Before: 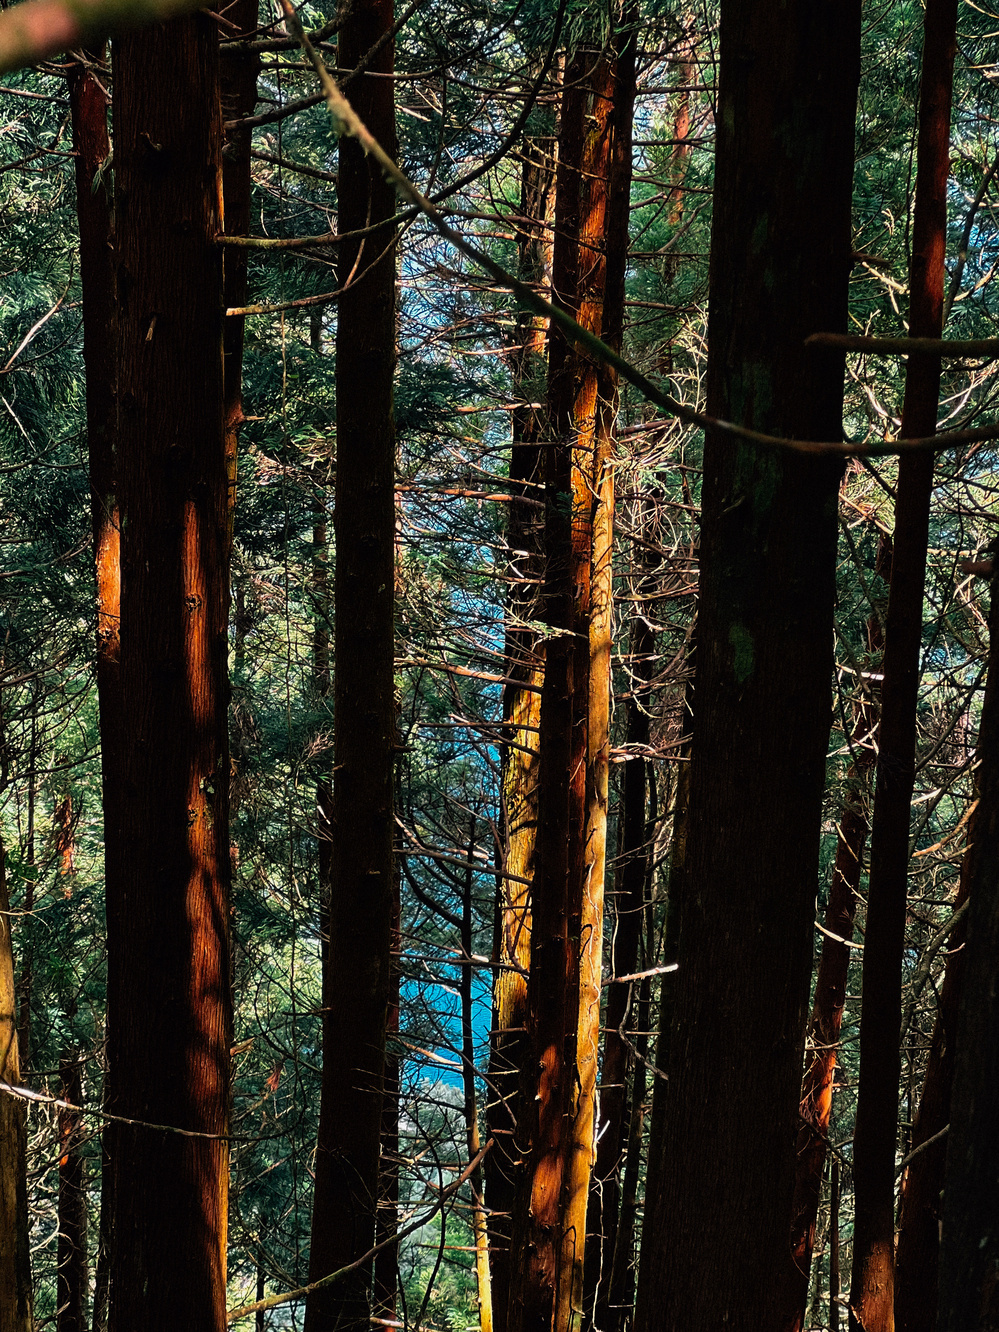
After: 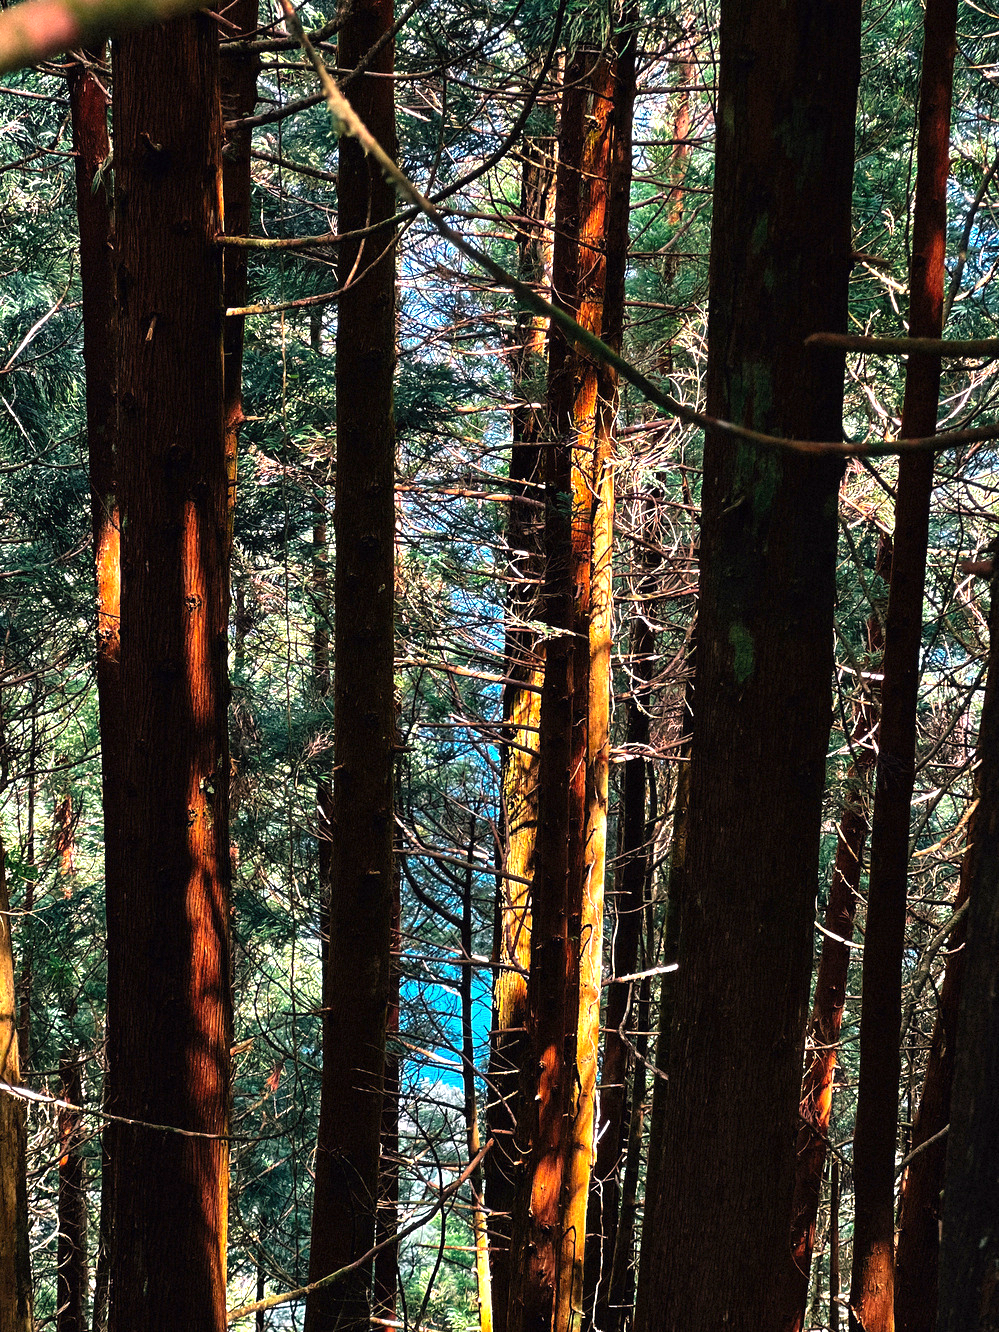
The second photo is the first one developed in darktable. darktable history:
exposure: exposure 1 EV, compensate highlight preservation false
white balance: red 1.05, blue 1.072
